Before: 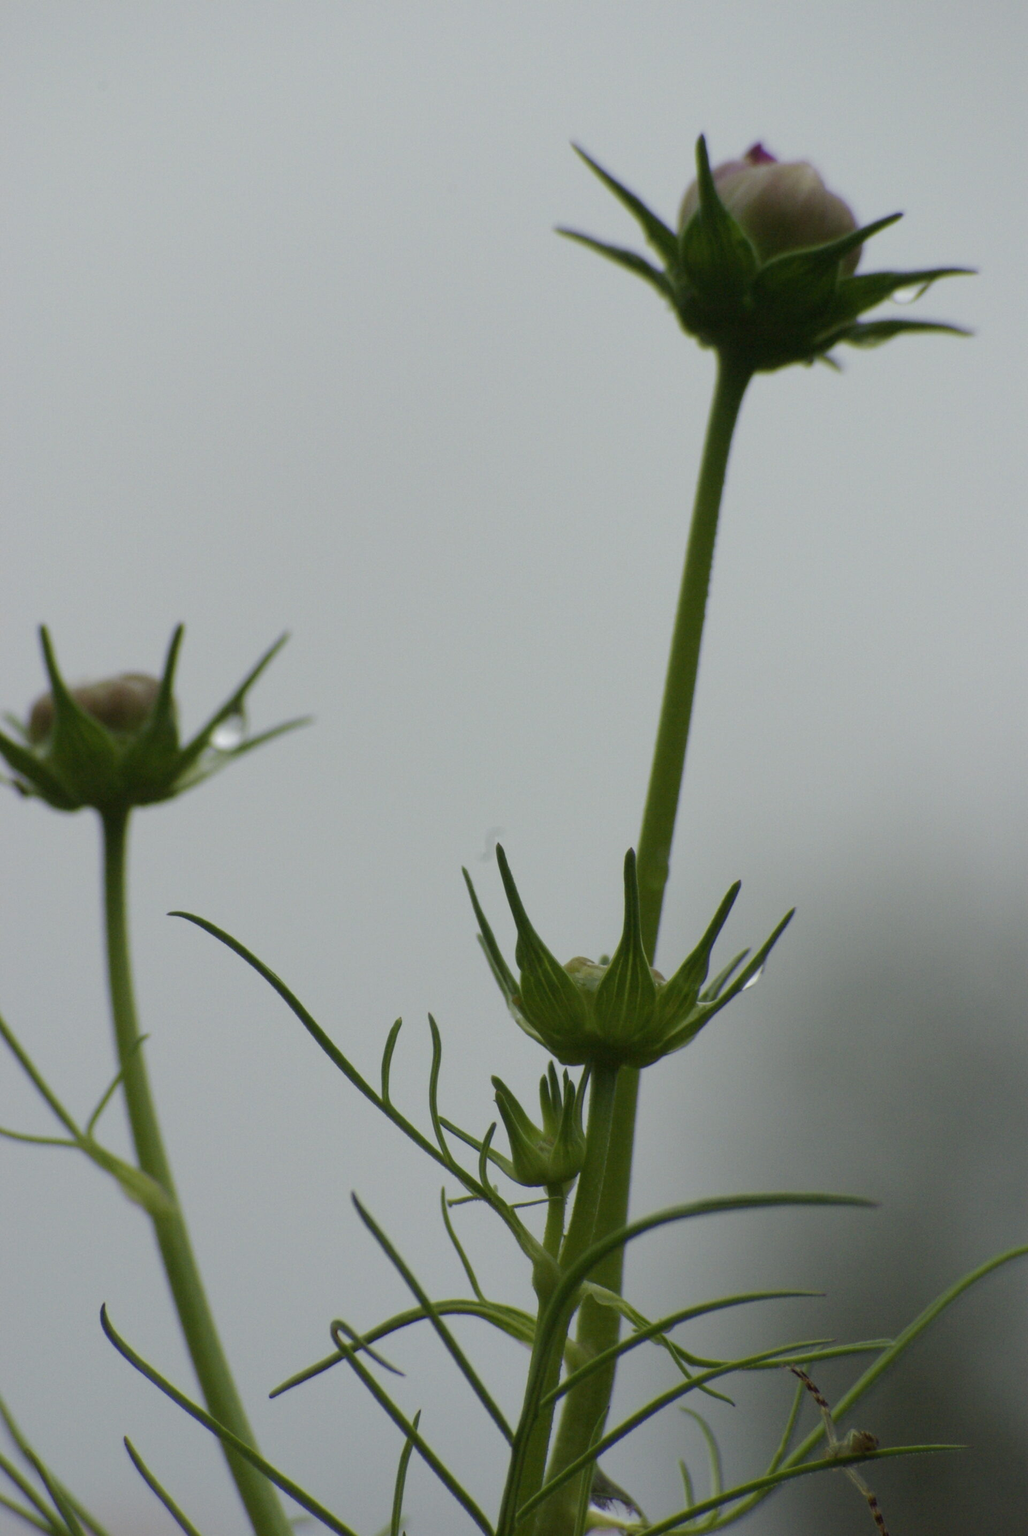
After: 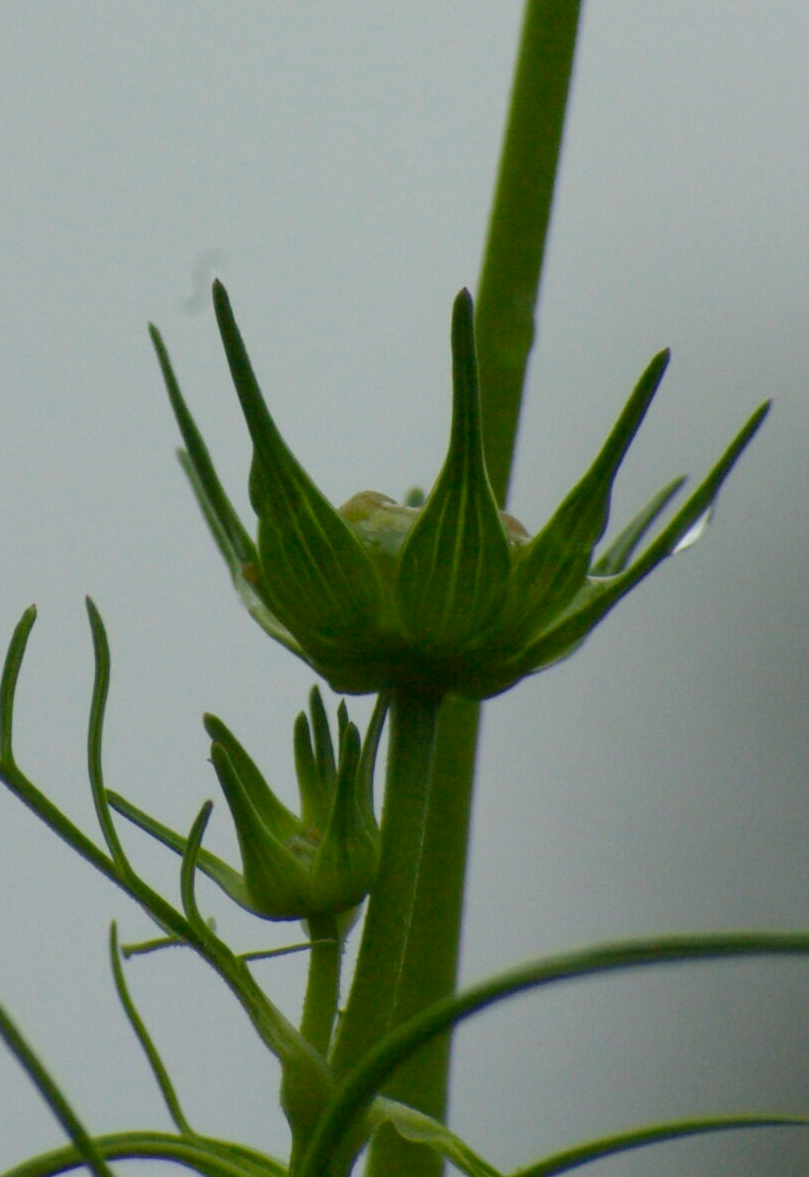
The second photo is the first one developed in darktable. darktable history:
color balance rgb: perceptual saturation grading › global saturation 10%, global vibrance 10%
crop: left 37.221%, top 45.169%, right 20.63%, bottom 13.777%
